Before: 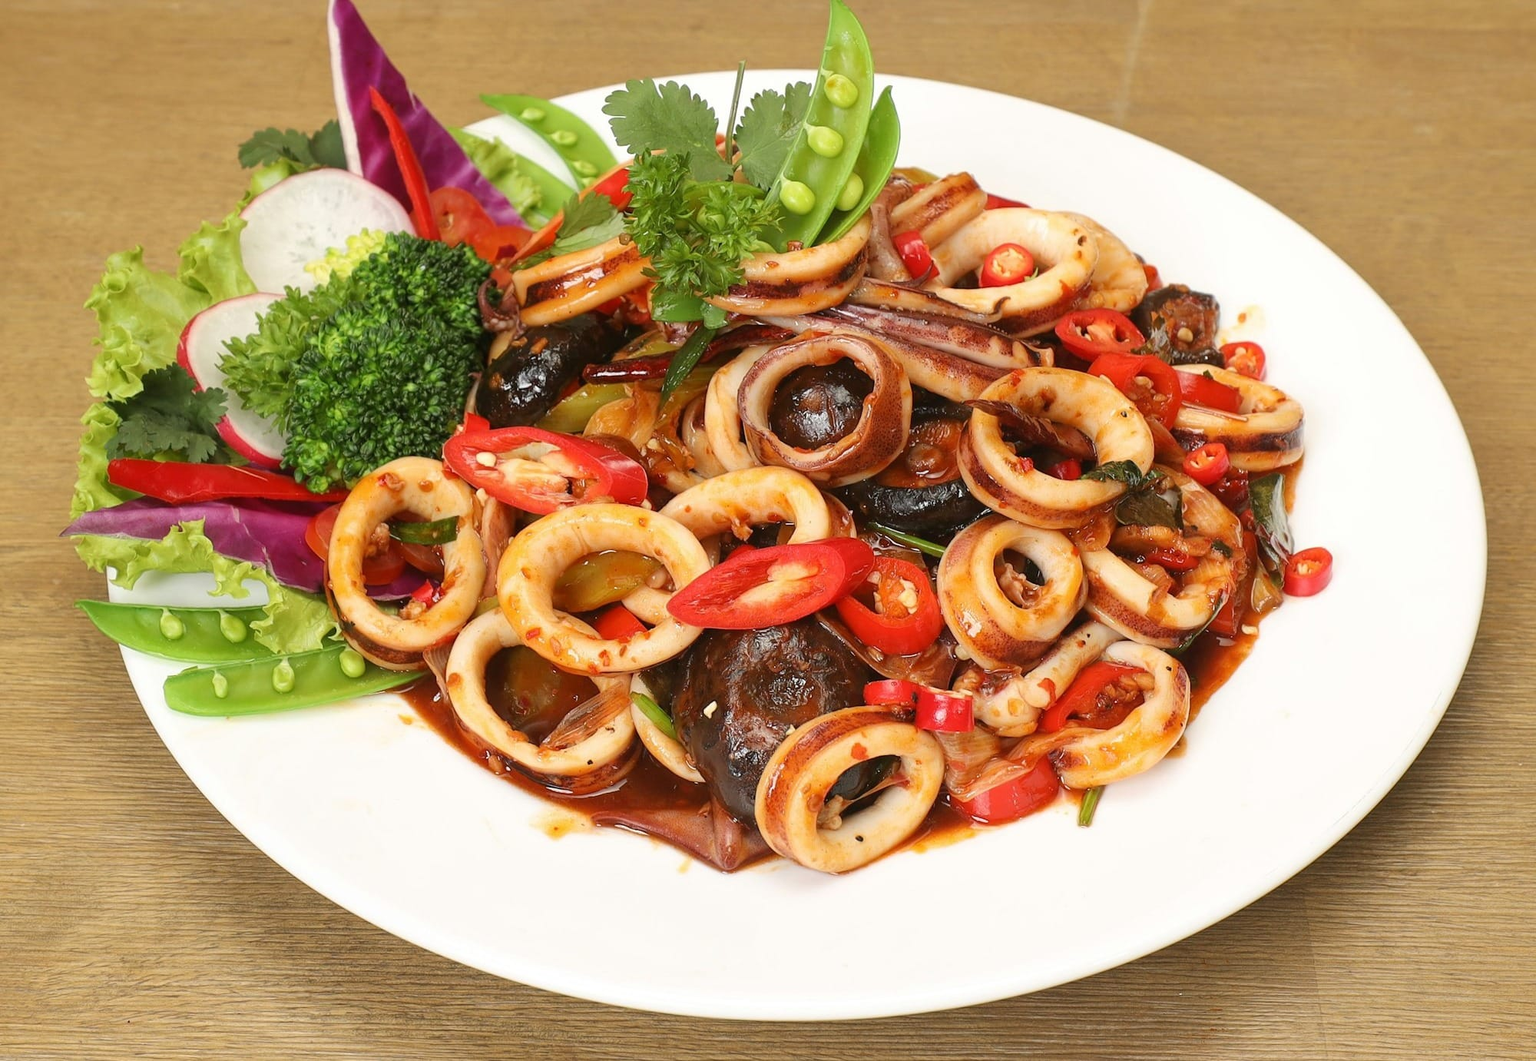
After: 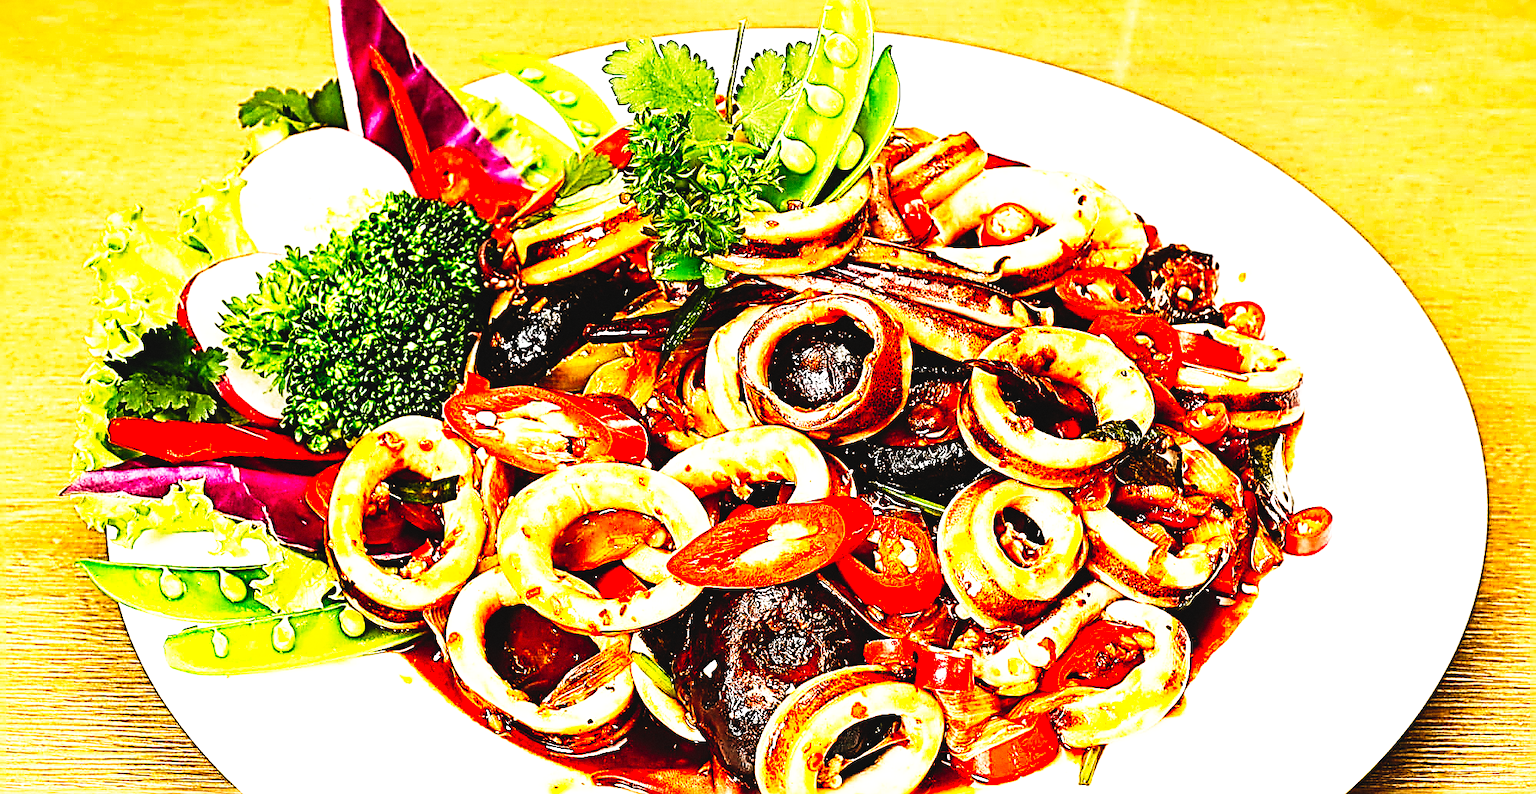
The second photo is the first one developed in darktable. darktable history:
crop: top 3.857%, bottom 21.132%
sharpen: radius 3.158, amount 1.731
exposure: exposure 0.999 EV, compensate highlight preservation false
grain: coarseness 0.09 ISO
tone curve: curves: ch0 [(0, 0) (0.003, 0.002) (0.011, 0.005) (0.025, 0.011) (0.044, 0.017) (0.069, 0.021) (0.1, 0.027) (0.136, 0.035) (0.177, 0.05) (0.224, 0.076) (0.277, 0.126) (0.335, 0.212) (0.399, 0.333) (0.468, 0.473) (0.543, 0.627) (0.623, 0.784) (0.709, 0.9) (0.801, 0.963) (0.898, 0.988) (1, 1)], preserve colors none
base curve: curves: ch0 [(0, 0.02) (0.083, 0.036) (1, 1)], preserve colors none
